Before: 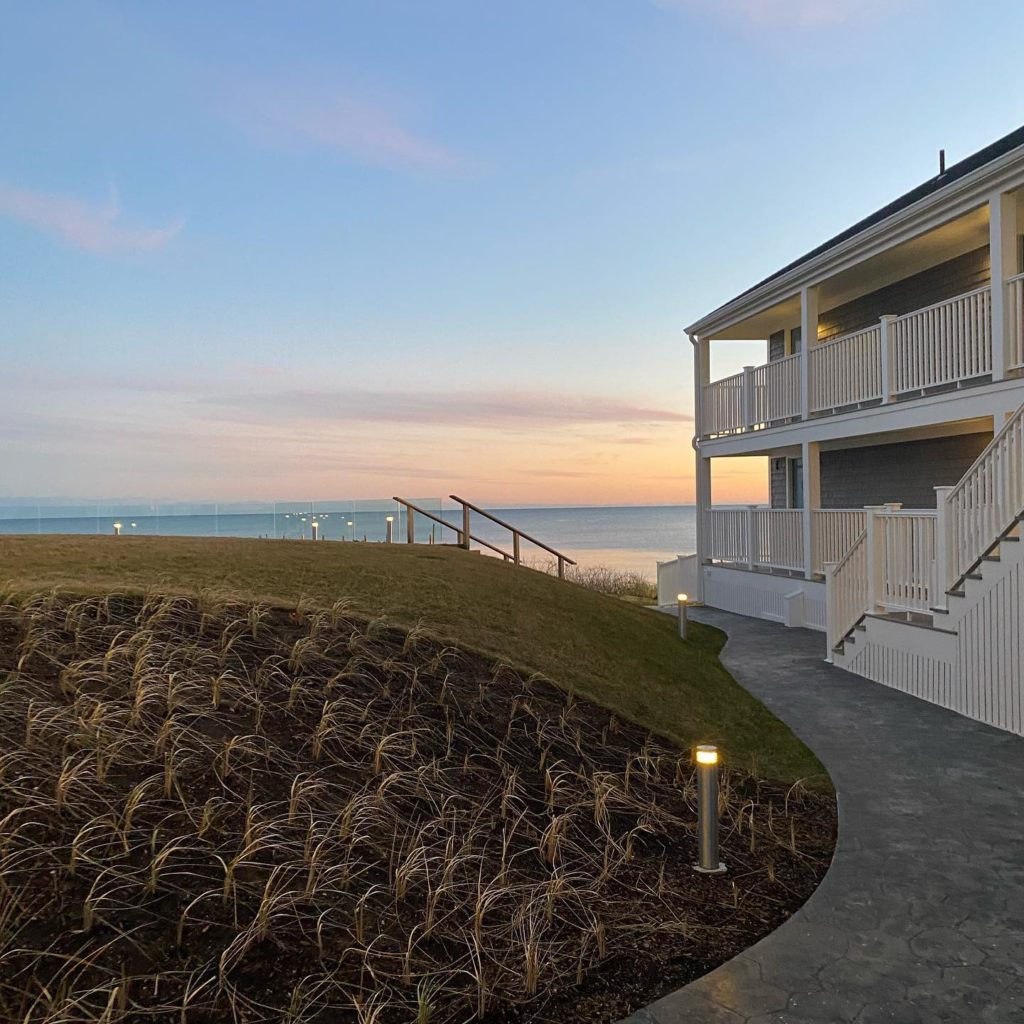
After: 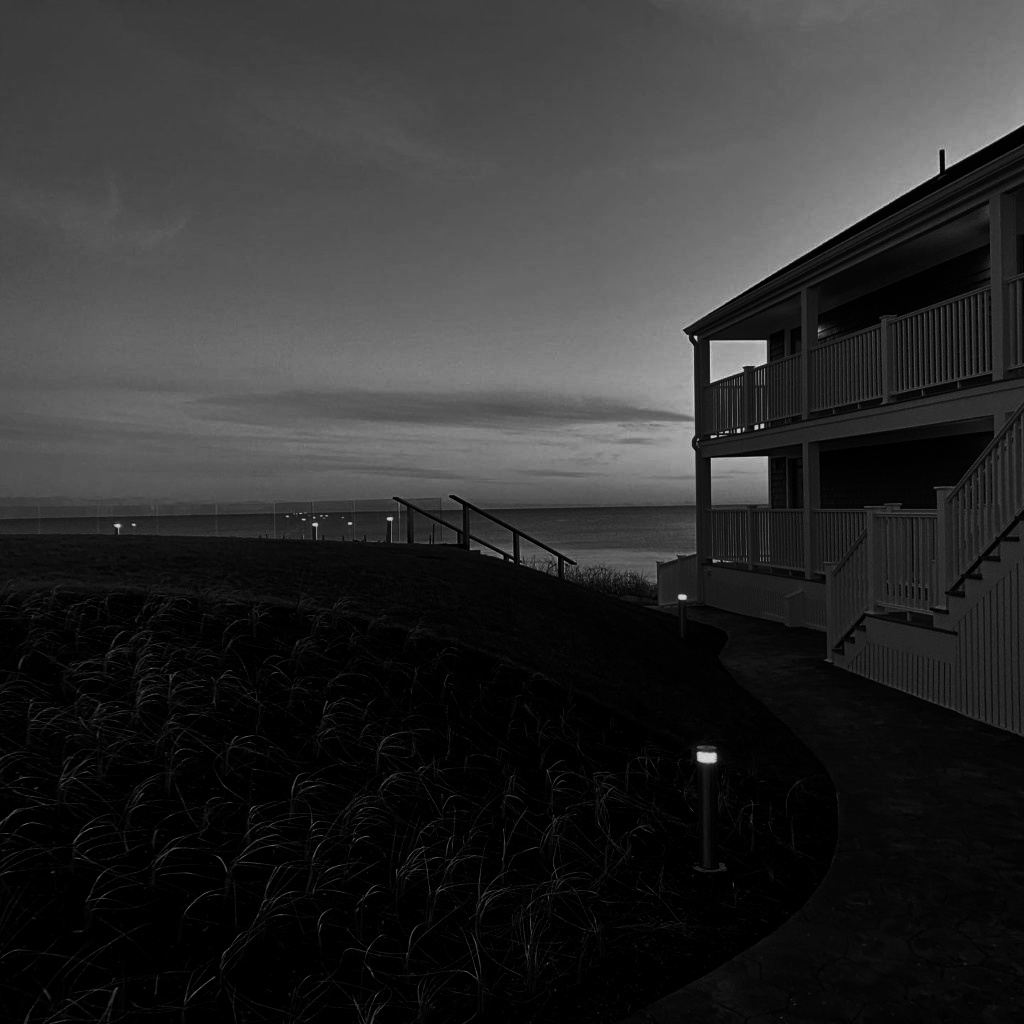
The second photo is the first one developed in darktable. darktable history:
exposure: exposure -0.177 EV, compensate highlight preservation false
contrast brightness saturation: contrast 0.02, brightness -1, saturation -1
